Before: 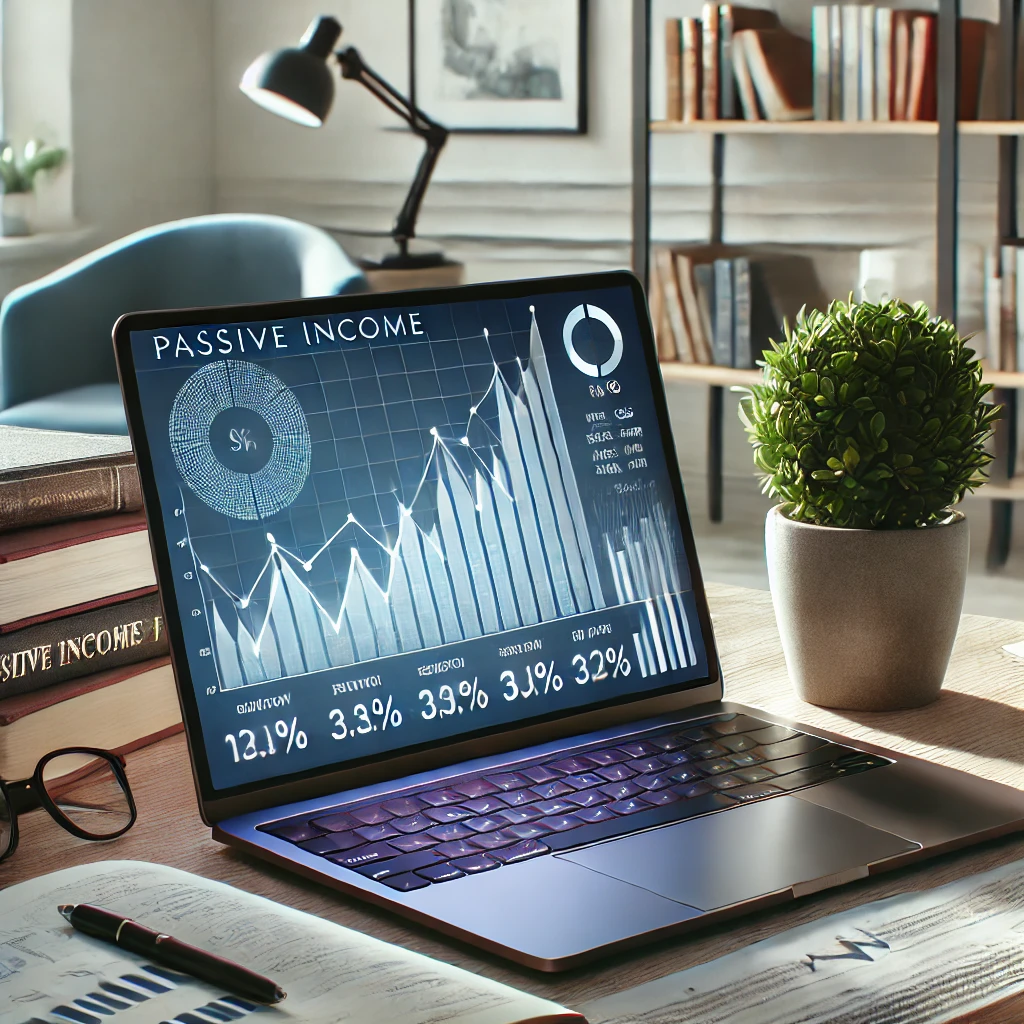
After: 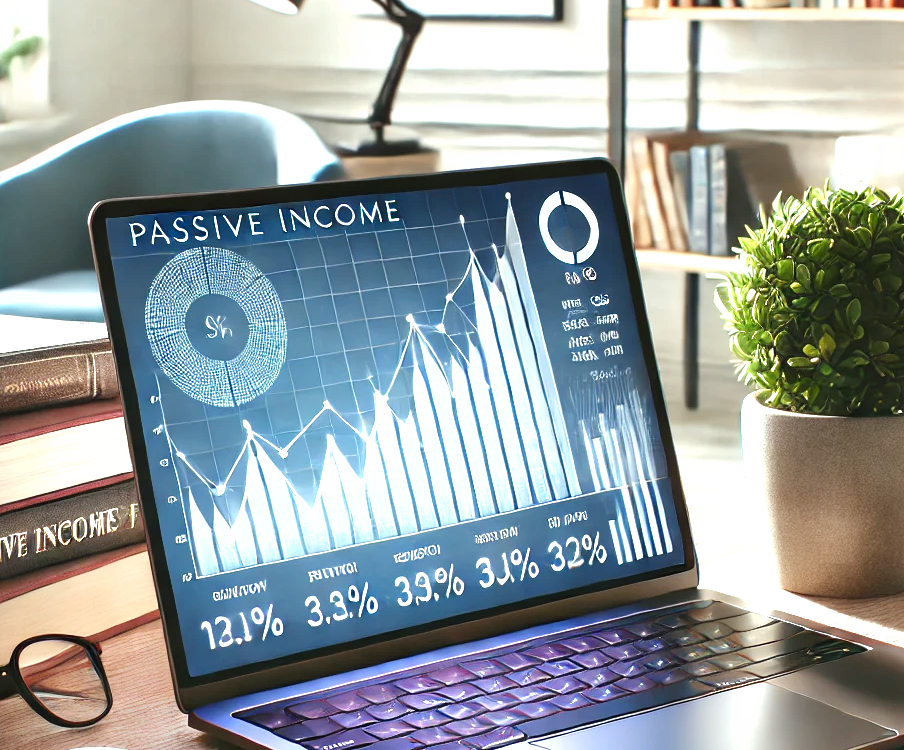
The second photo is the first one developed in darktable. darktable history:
crop and rotate: left 2.408%, top 11.086%, right 9.228%, bottom 15.6%
tone curve: curves: ch0 [(0, 0) (0.541, 0.628) (0.906, 0.997)], preserve colors none
exposure: black level correction 0, exposure 0.701 EV, compensate highlight preservation false
